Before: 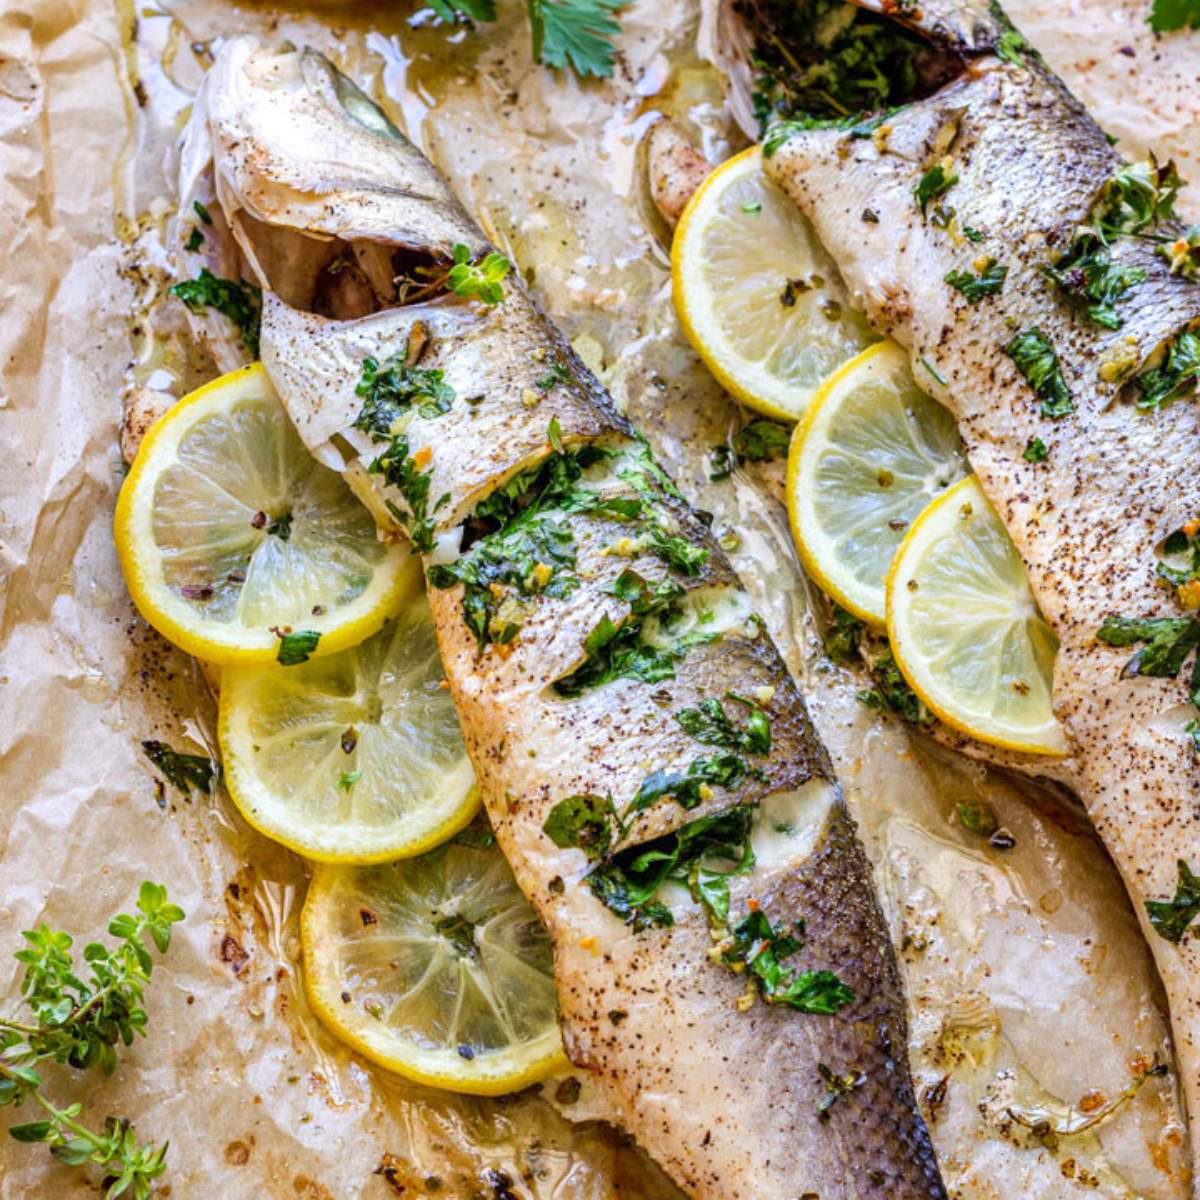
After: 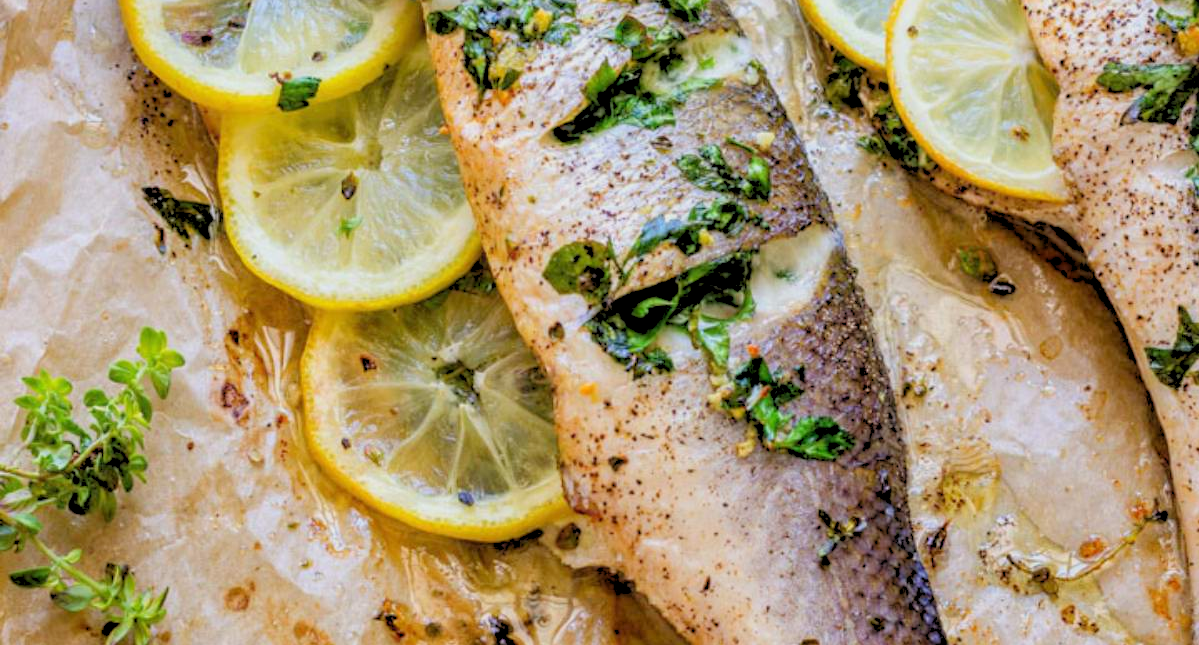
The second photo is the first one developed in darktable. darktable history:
crop and rotate: top 46.237%
rgb levels: preserve colors sum RGB, levels [[0.038, 0.433, 0.934], [0, 0.5, 1], [0, 0.5, 1]]
